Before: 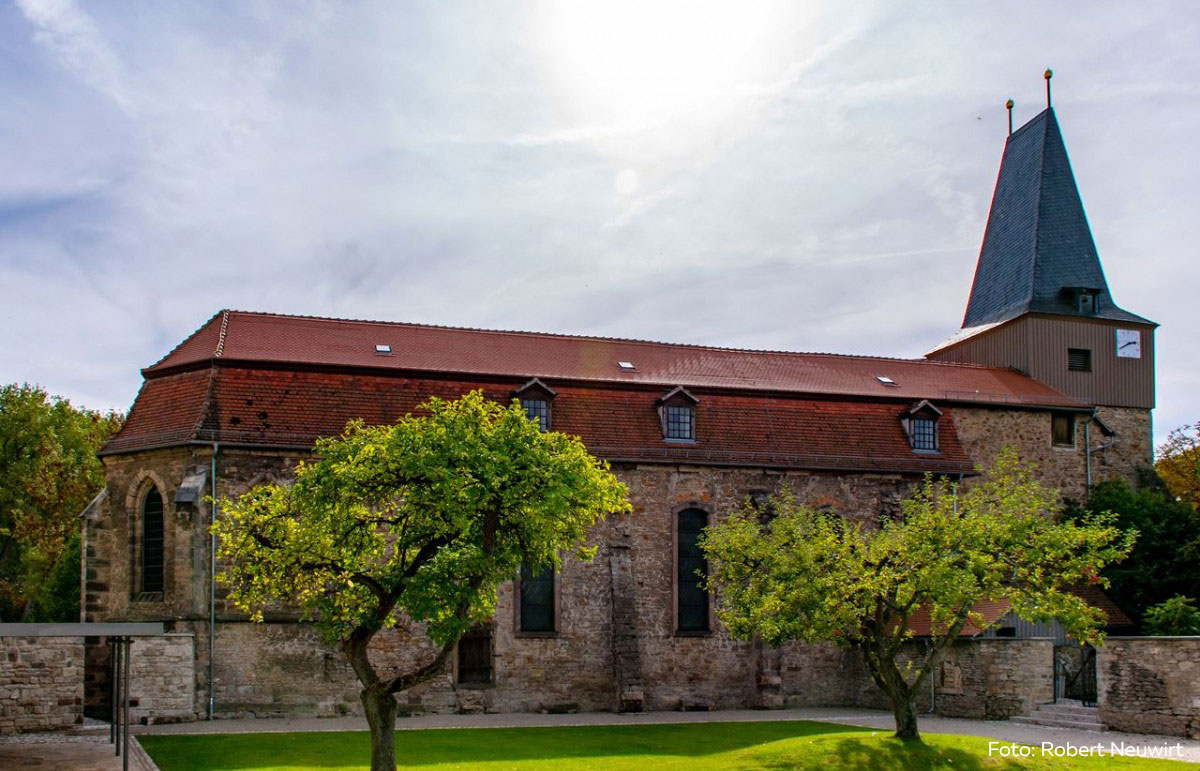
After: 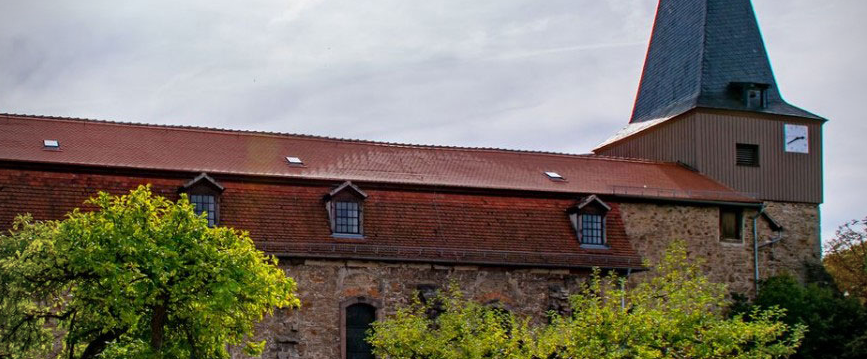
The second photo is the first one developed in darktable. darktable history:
crop and rotate: left 27.688%, top 26.611%, bottom 26.817%
vignetting: on, module defaults
